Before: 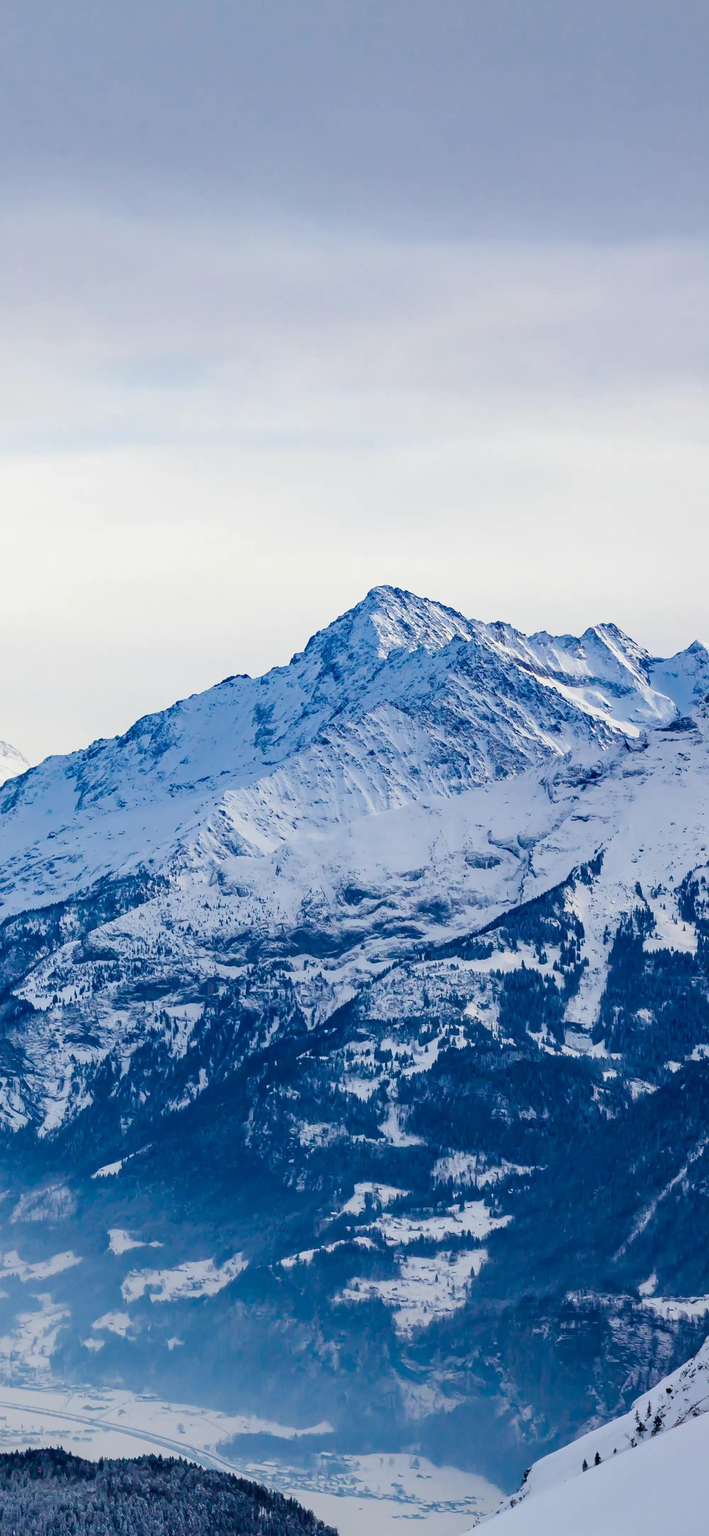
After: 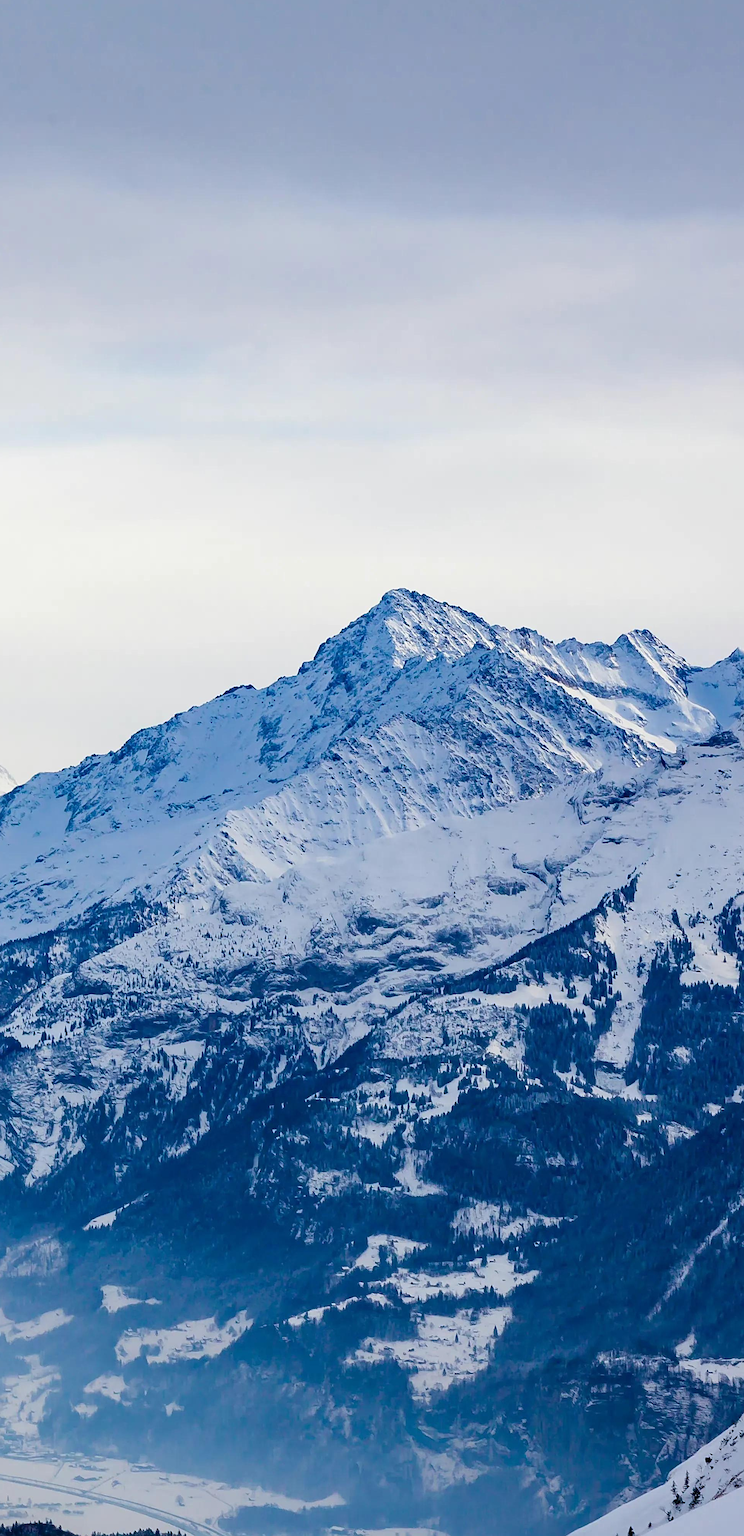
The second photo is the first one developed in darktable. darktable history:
crop: left 2.116%, top 2.741%, right 0.811%, bottom 4.842%
sharpen: radius 2.194, amount 0.382, threshold 0.176
